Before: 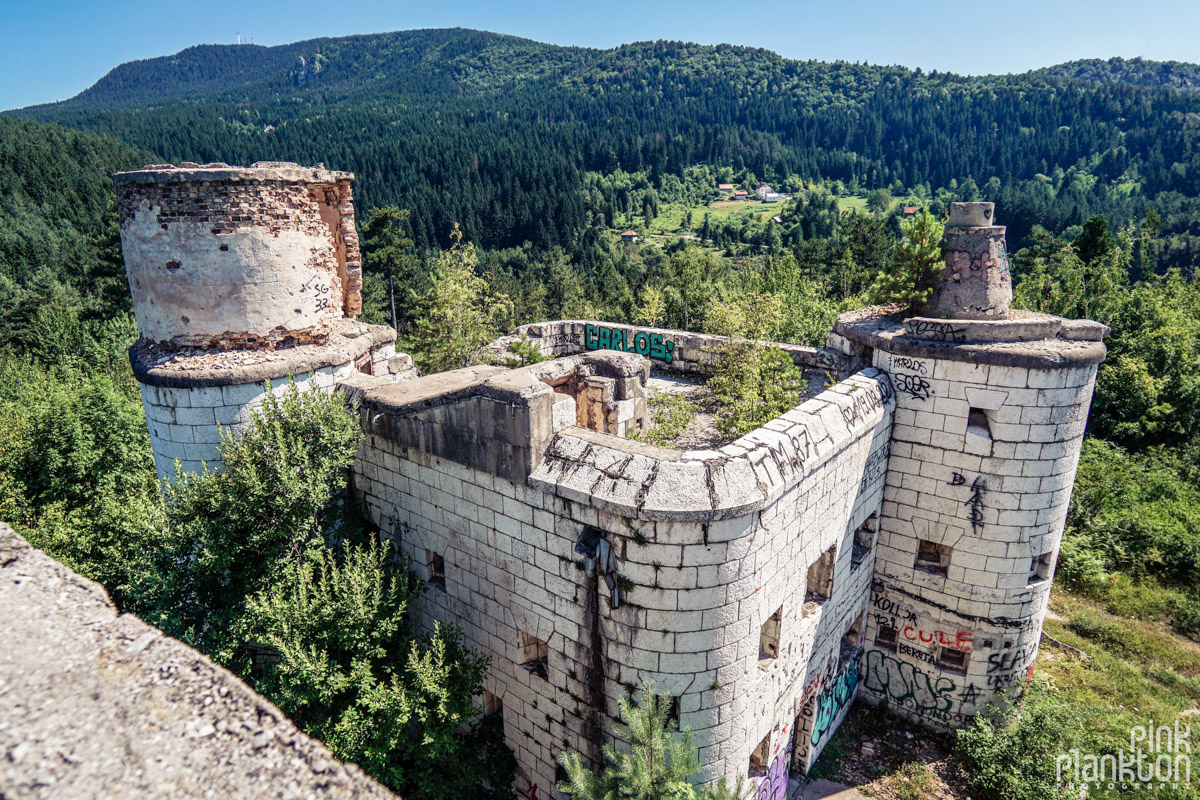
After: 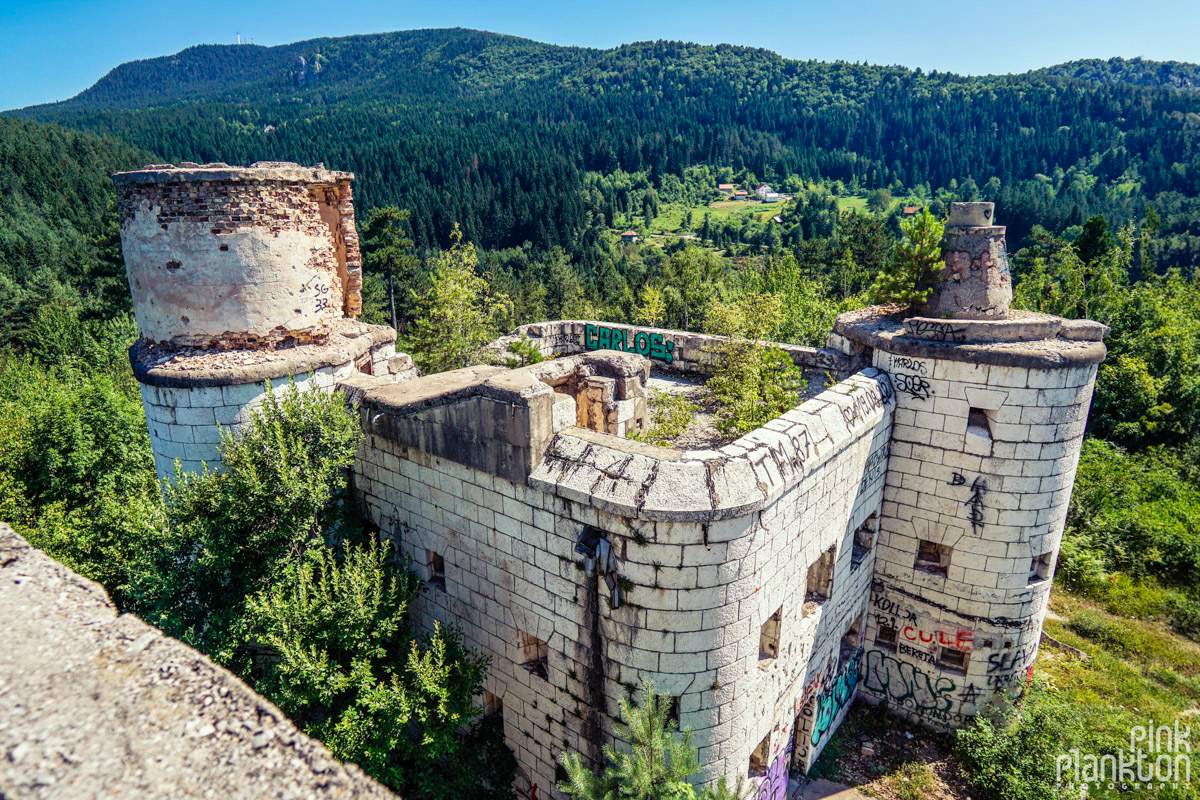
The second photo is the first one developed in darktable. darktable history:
color balance rgb: perceptual saturation grading › global saturation 20%, global vibrance 20%
tone equalizer: on, module defaults
color correction: highlights a* -2.68, highlights b* 2.57
